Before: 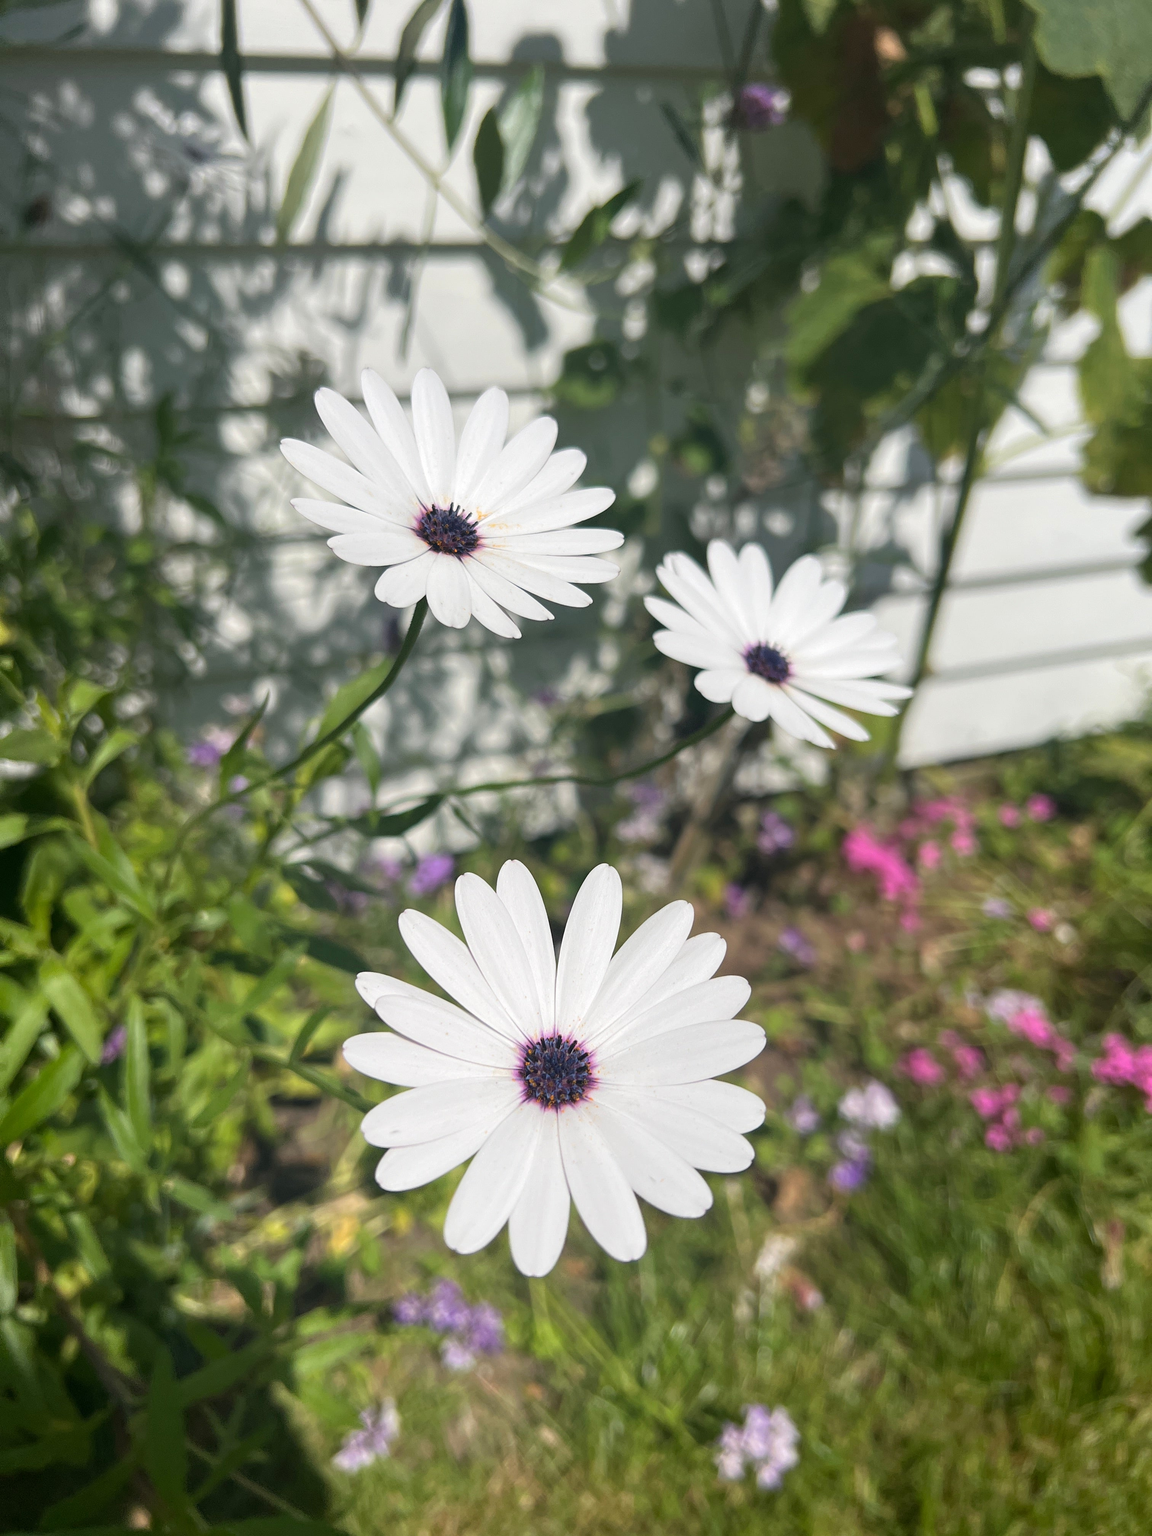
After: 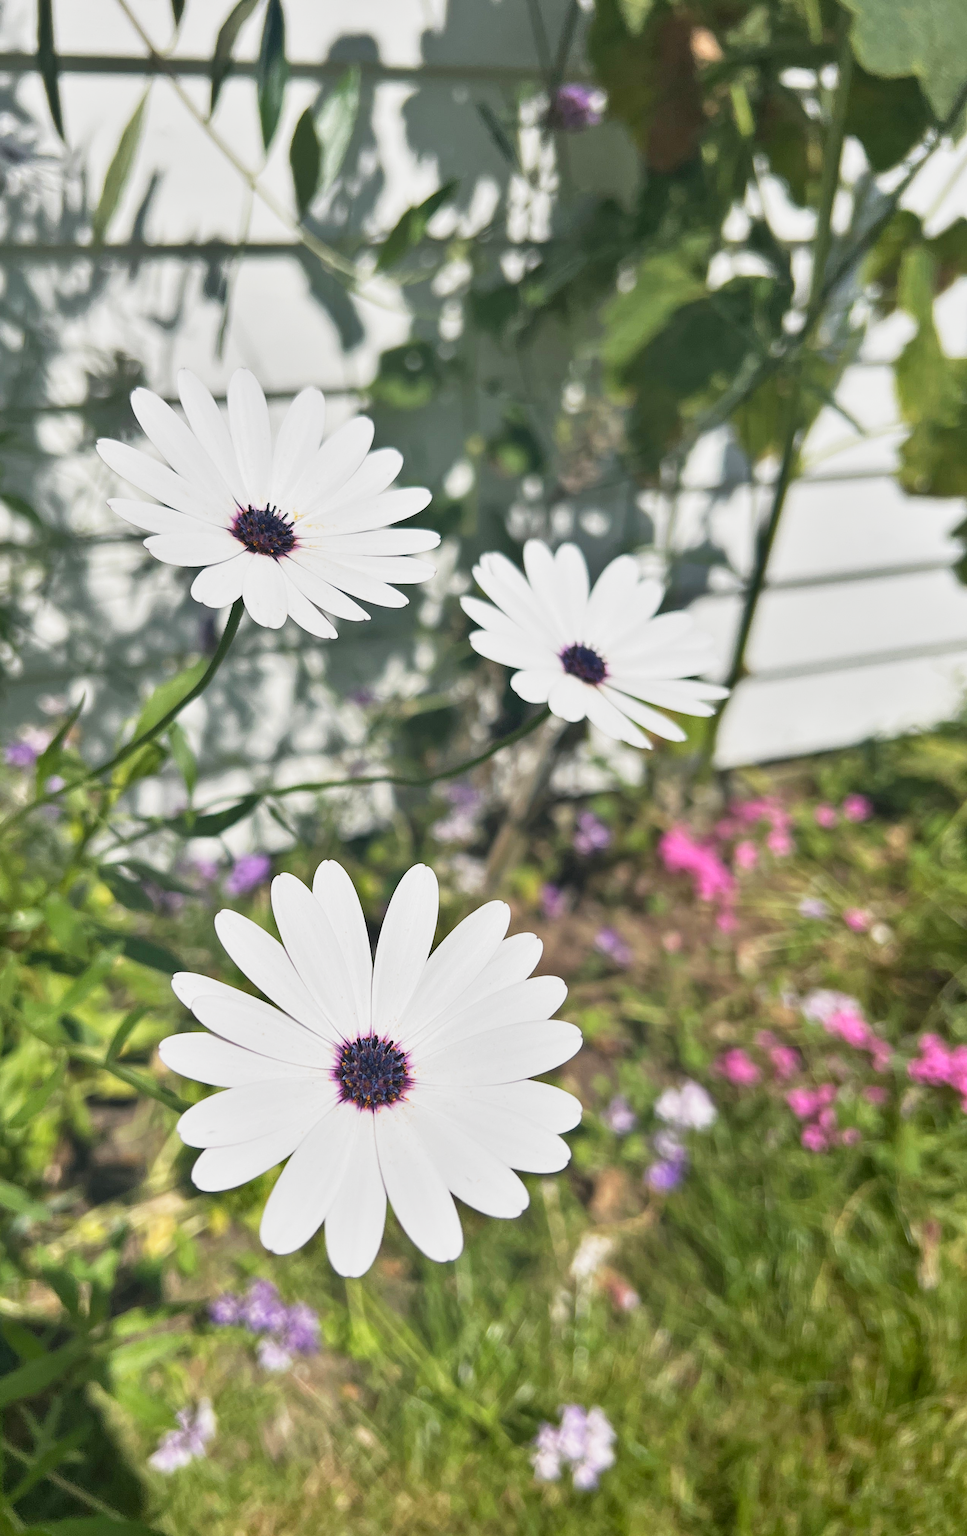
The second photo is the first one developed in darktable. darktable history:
crop: left 15.984%
base curve: curves: ch0 [(0, 0) (0.088, 0.125) (0.176, 0.251) (0.354, 0.501) (0.613, 0.749) (1, 0.877)], preserve colors none
shadows and highlights: low approximation 0.01, soften with gaussian
local contrast: highlights 106%, shadows 98%, detail 119%, midtone range 0.2
